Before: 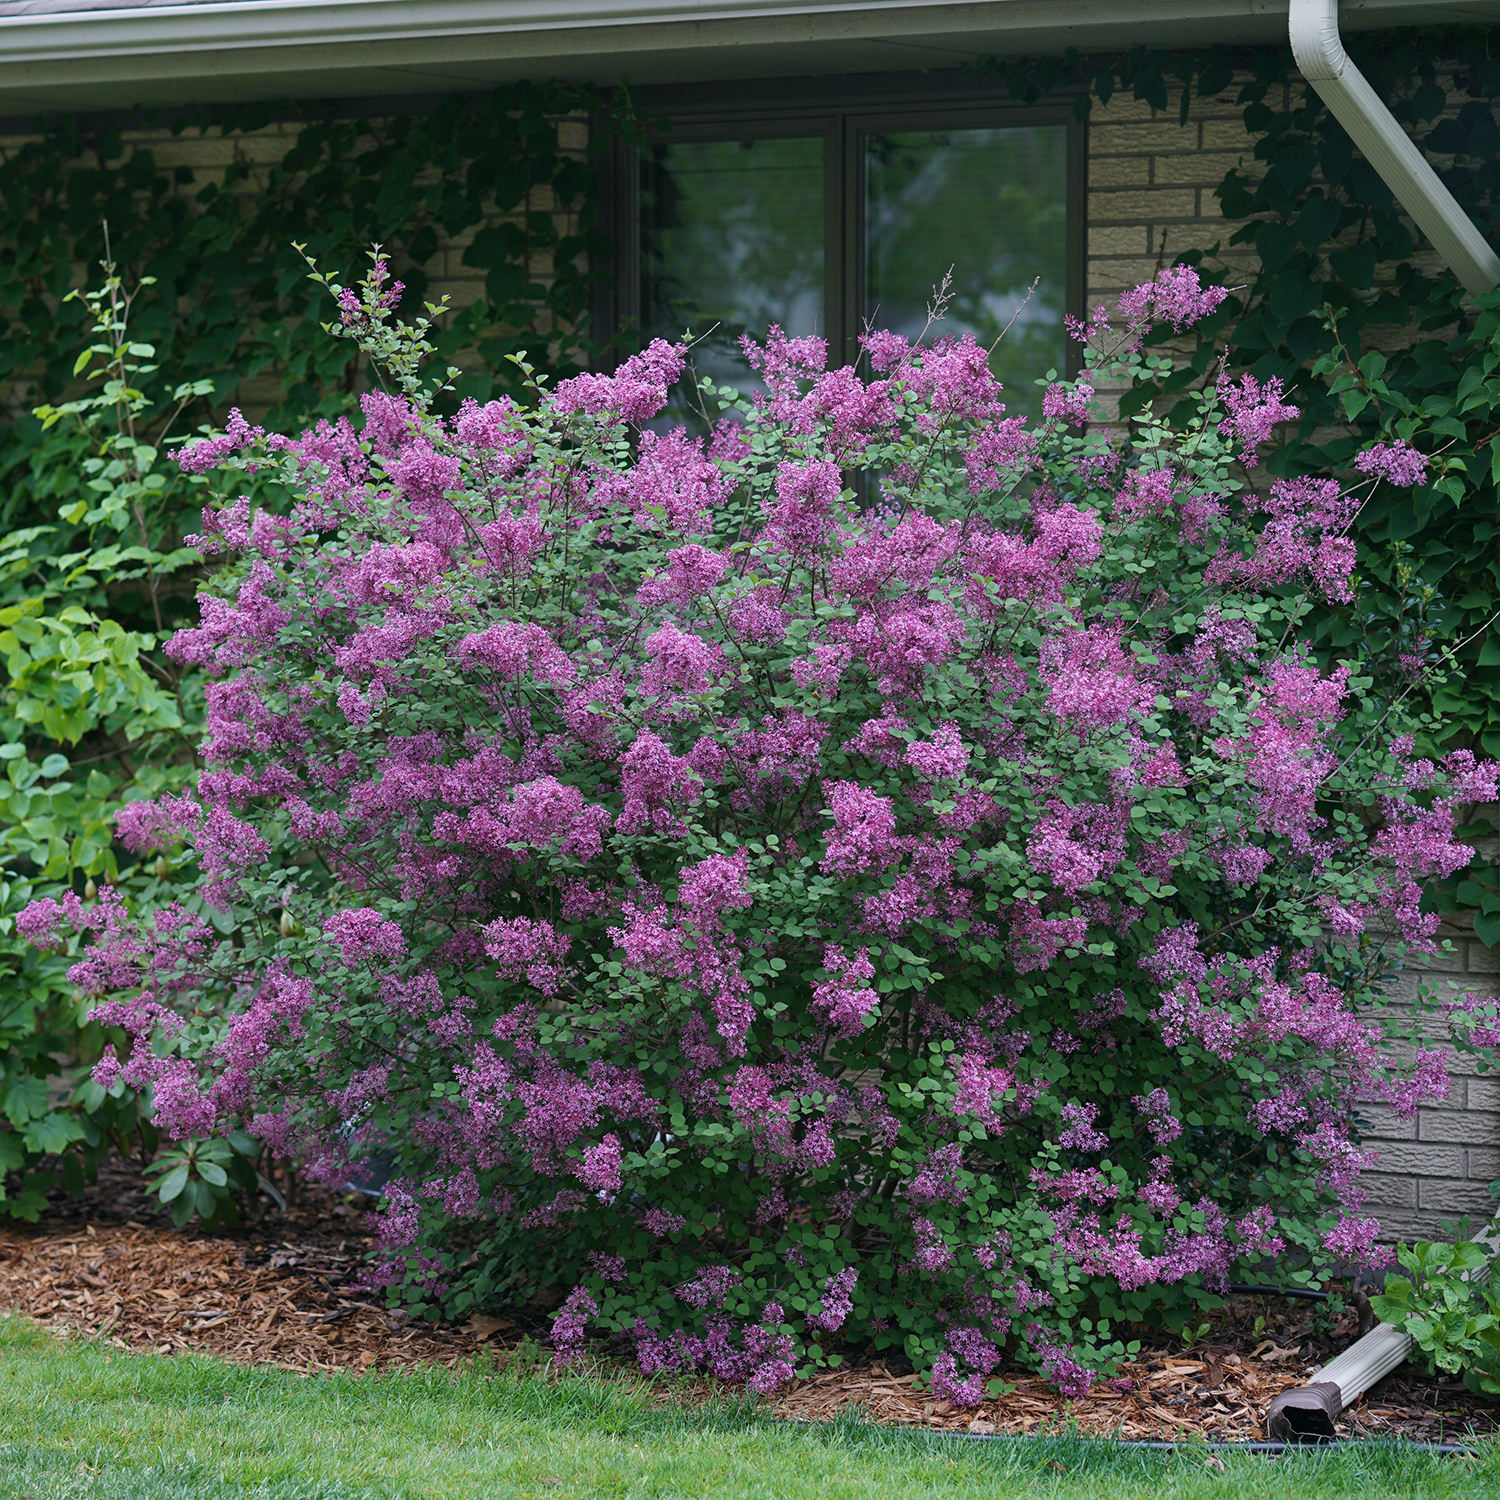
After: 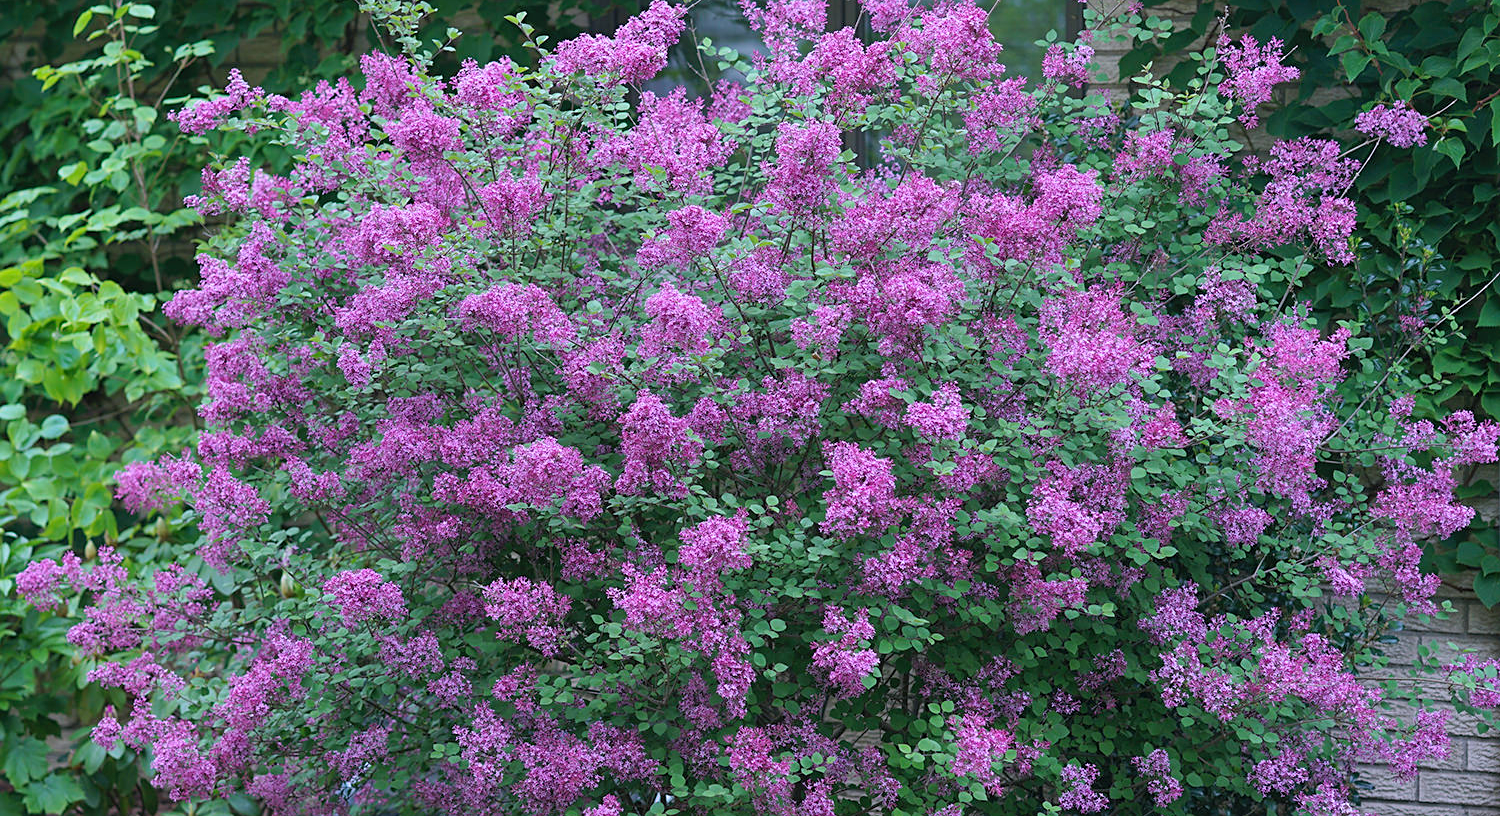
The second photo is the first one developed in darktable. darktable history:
contrast brightness saturation: brightness 0.094, saturation 0.192
color calibration: illuminant as shot in camera, x 0.358, y 0.373, temperature 4628.91 K
crop and rotate: top 22.615%, bottom 22.962%
sharpen: amount 0.213
